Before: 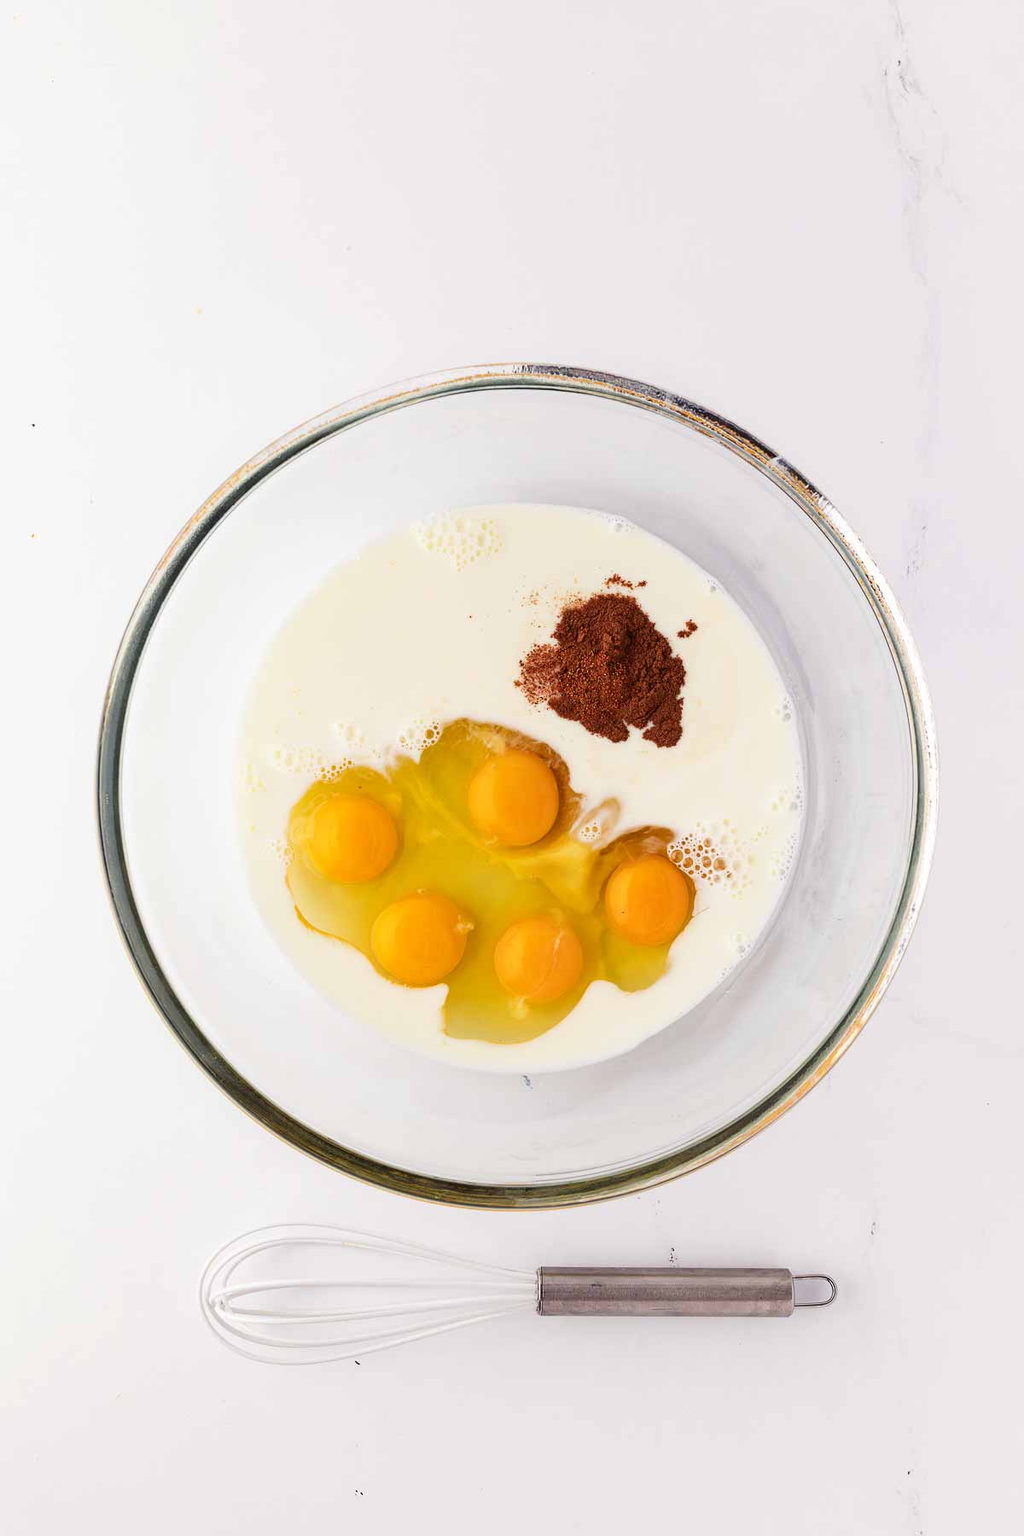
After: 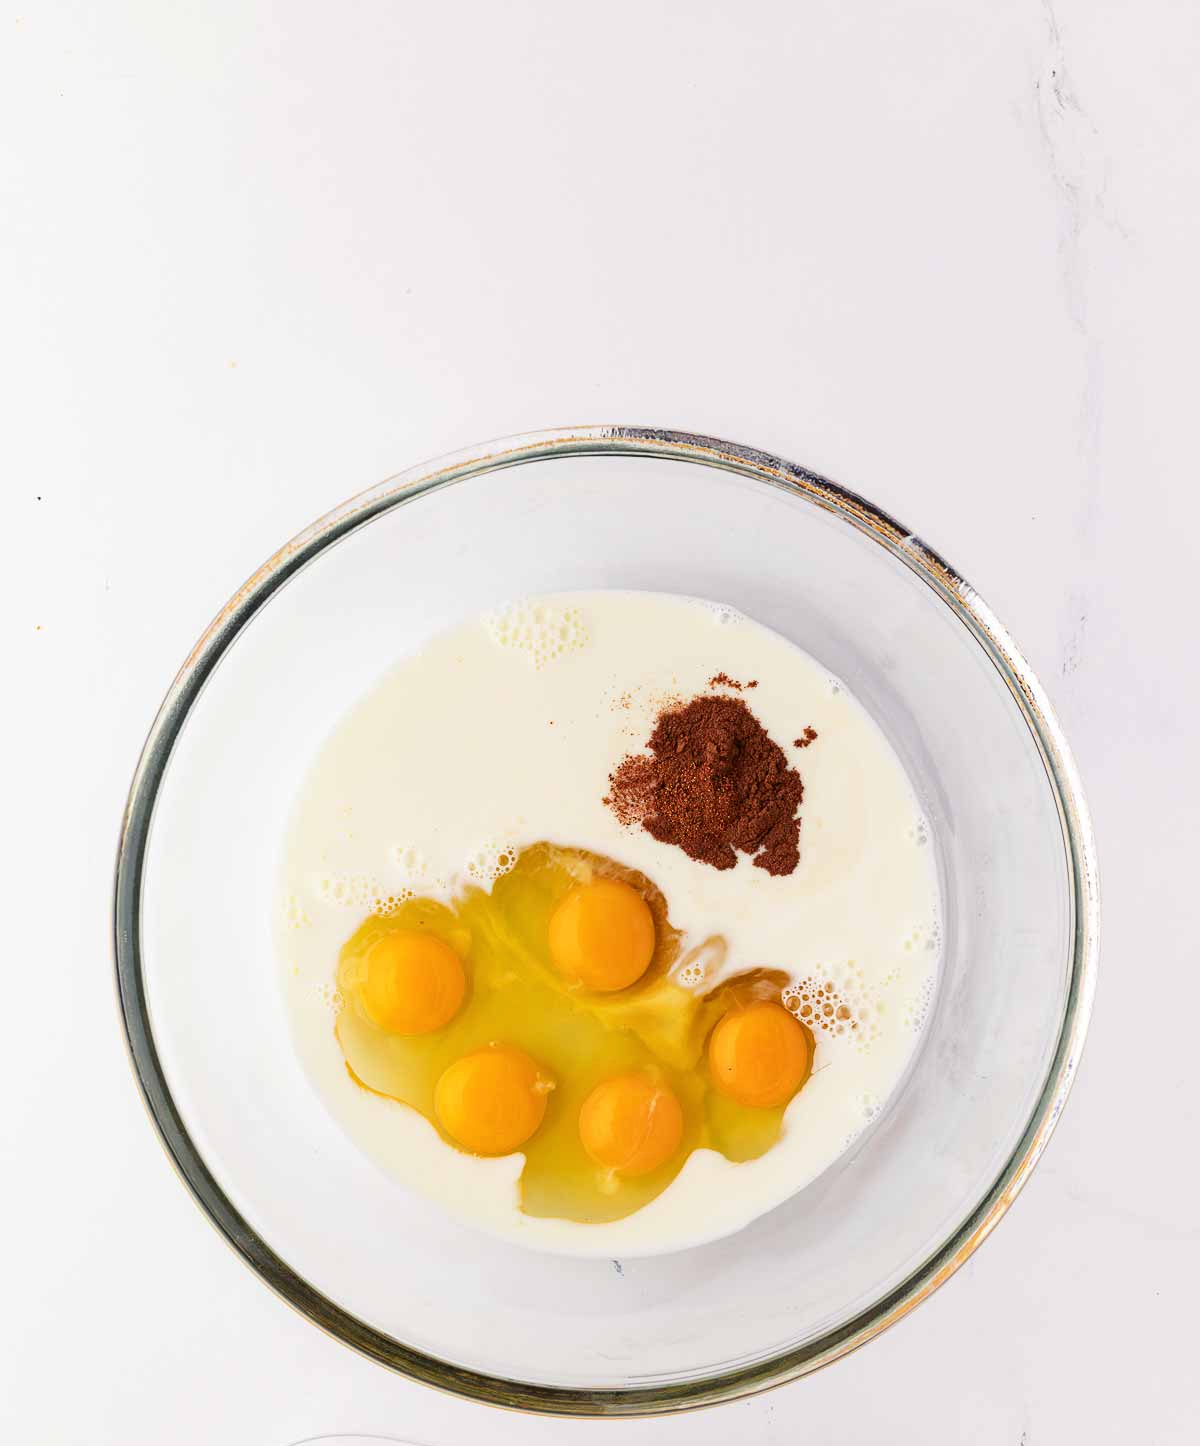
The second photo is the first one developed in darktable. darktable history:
color calibration: illuminant same as pipeline (D50), adaptation none (bypass)
crop: bottom 19.644%
